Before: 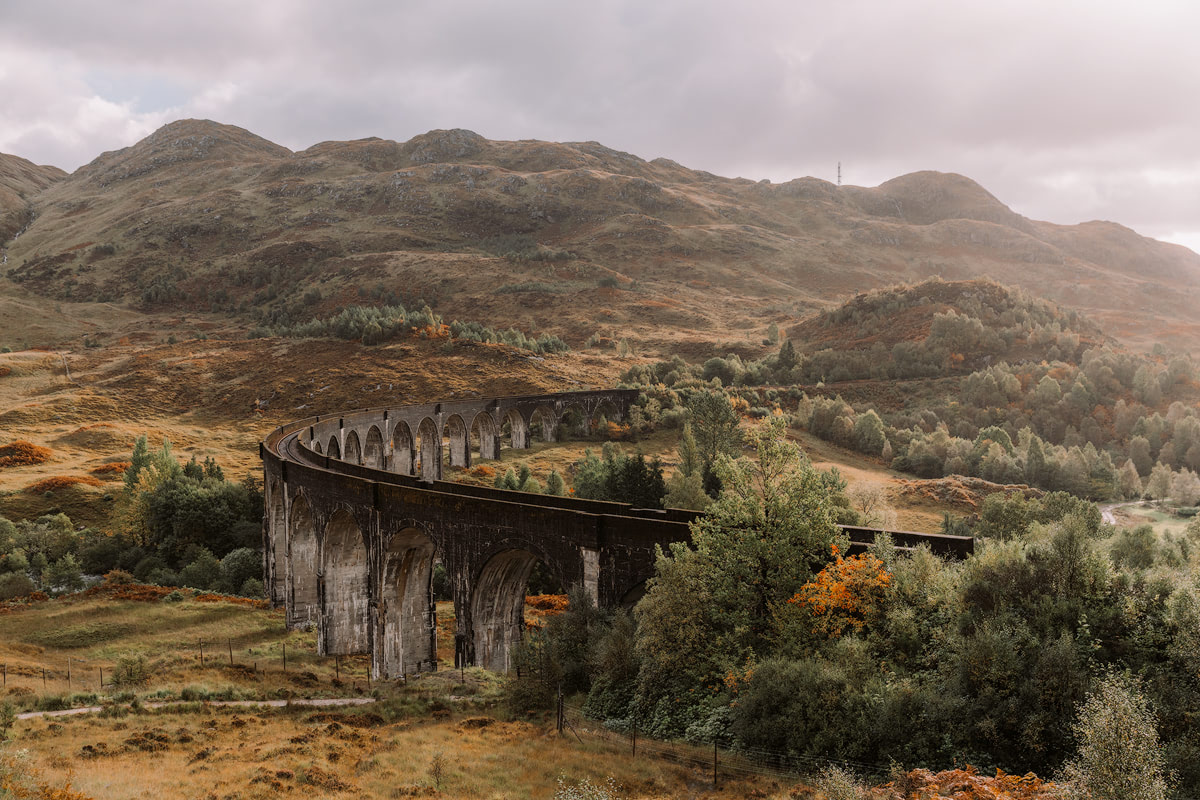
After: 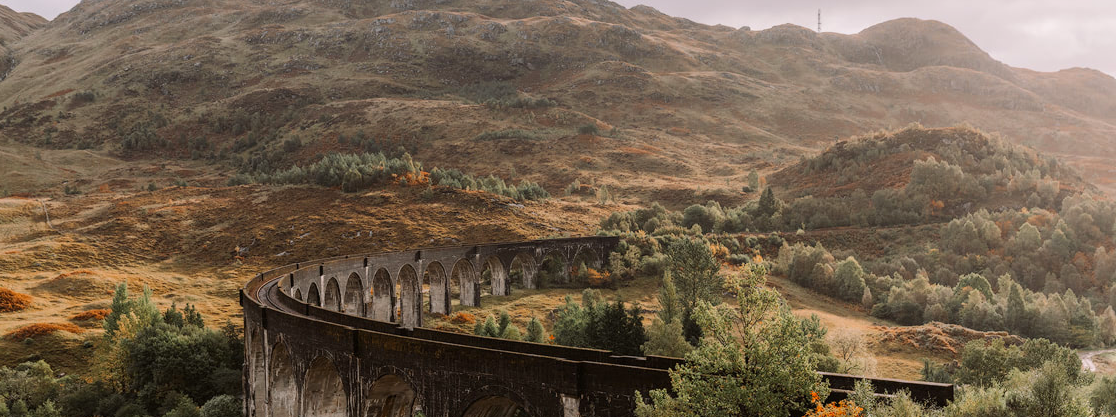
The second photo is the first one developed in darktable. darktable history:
crop: left 1.744%, top 19.225%, right 5.069%, bottom 28.357%
contrast brightness saturation: contrast 0.1, brightness 0.03, saturation 0.09
